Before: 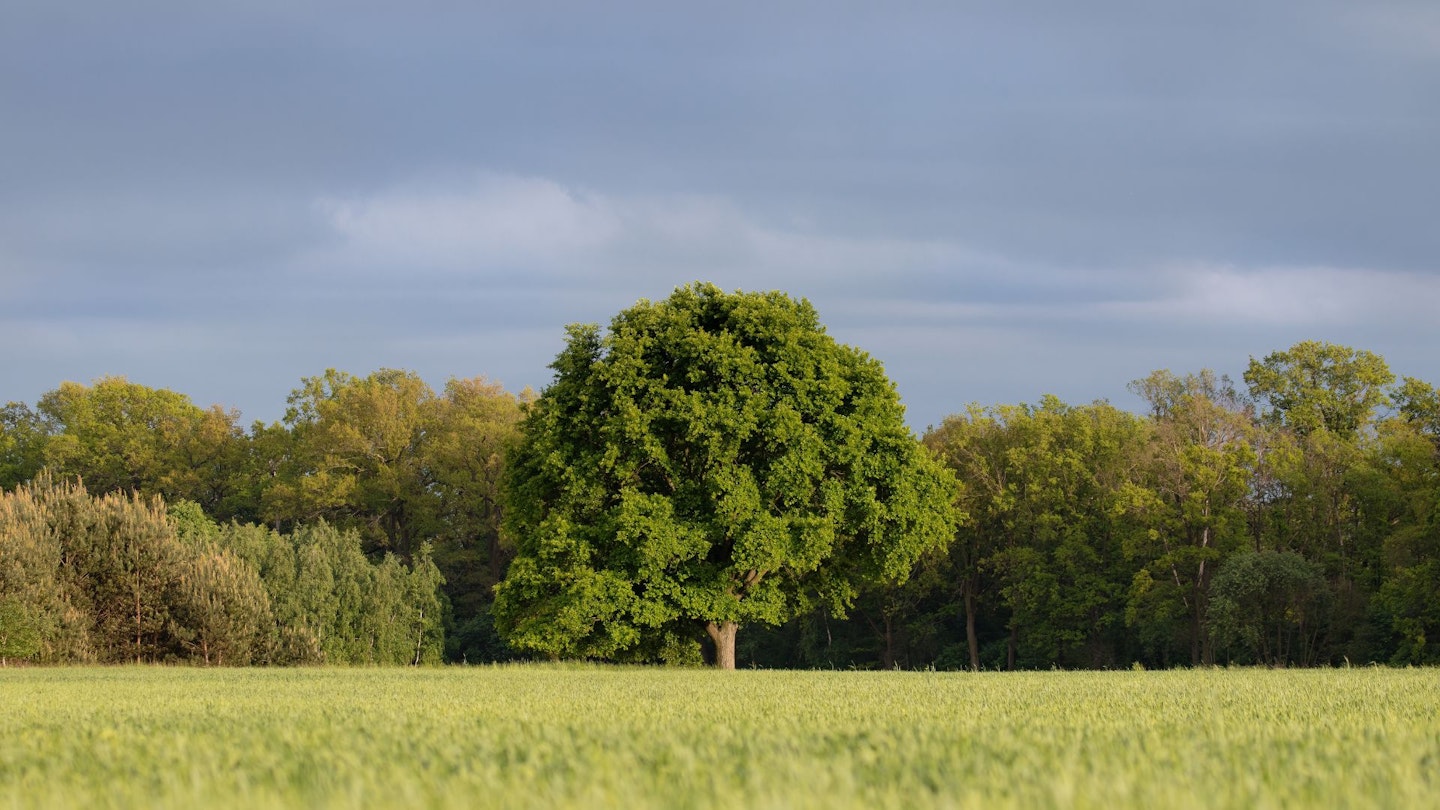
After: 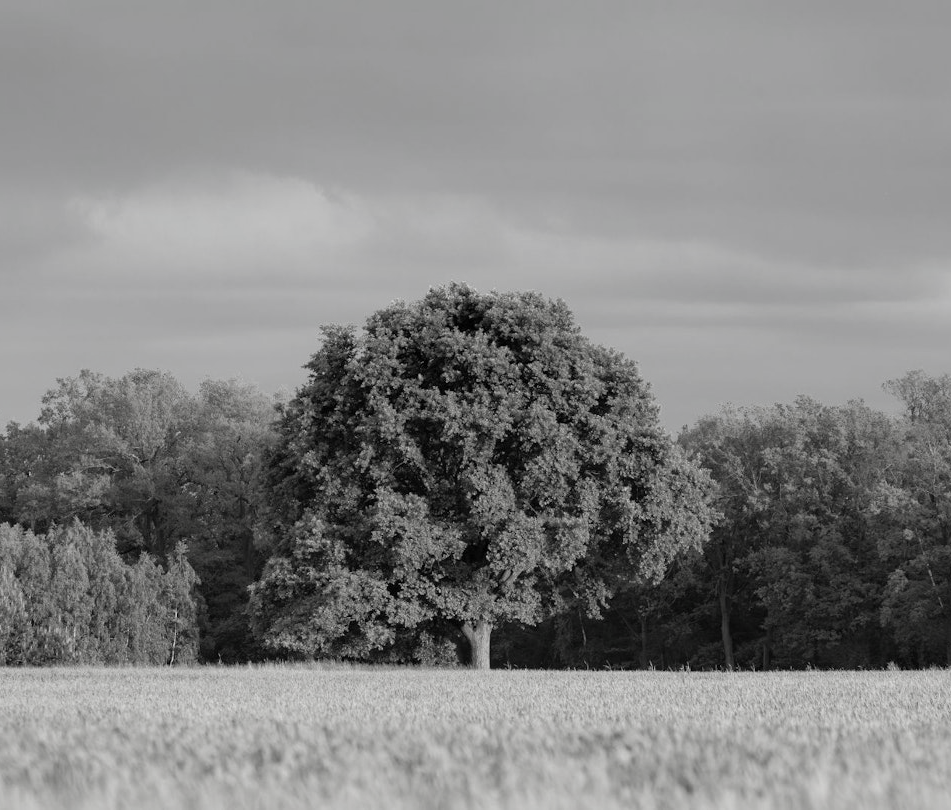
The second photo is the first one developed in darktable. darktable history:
crop: left 17.057%, right 16.888%
contrast brightness saturation: saturation -0.985
color balance rgb: linear chroma grading › global chroma 14.989%, perceptual saturation grading › global saturation -0.148%, perceptual saturation grading › highlights -8.516%, perceptual saturation grading › mid-tones 18.868%, perceptual saturation grading › shadows 28.548%
